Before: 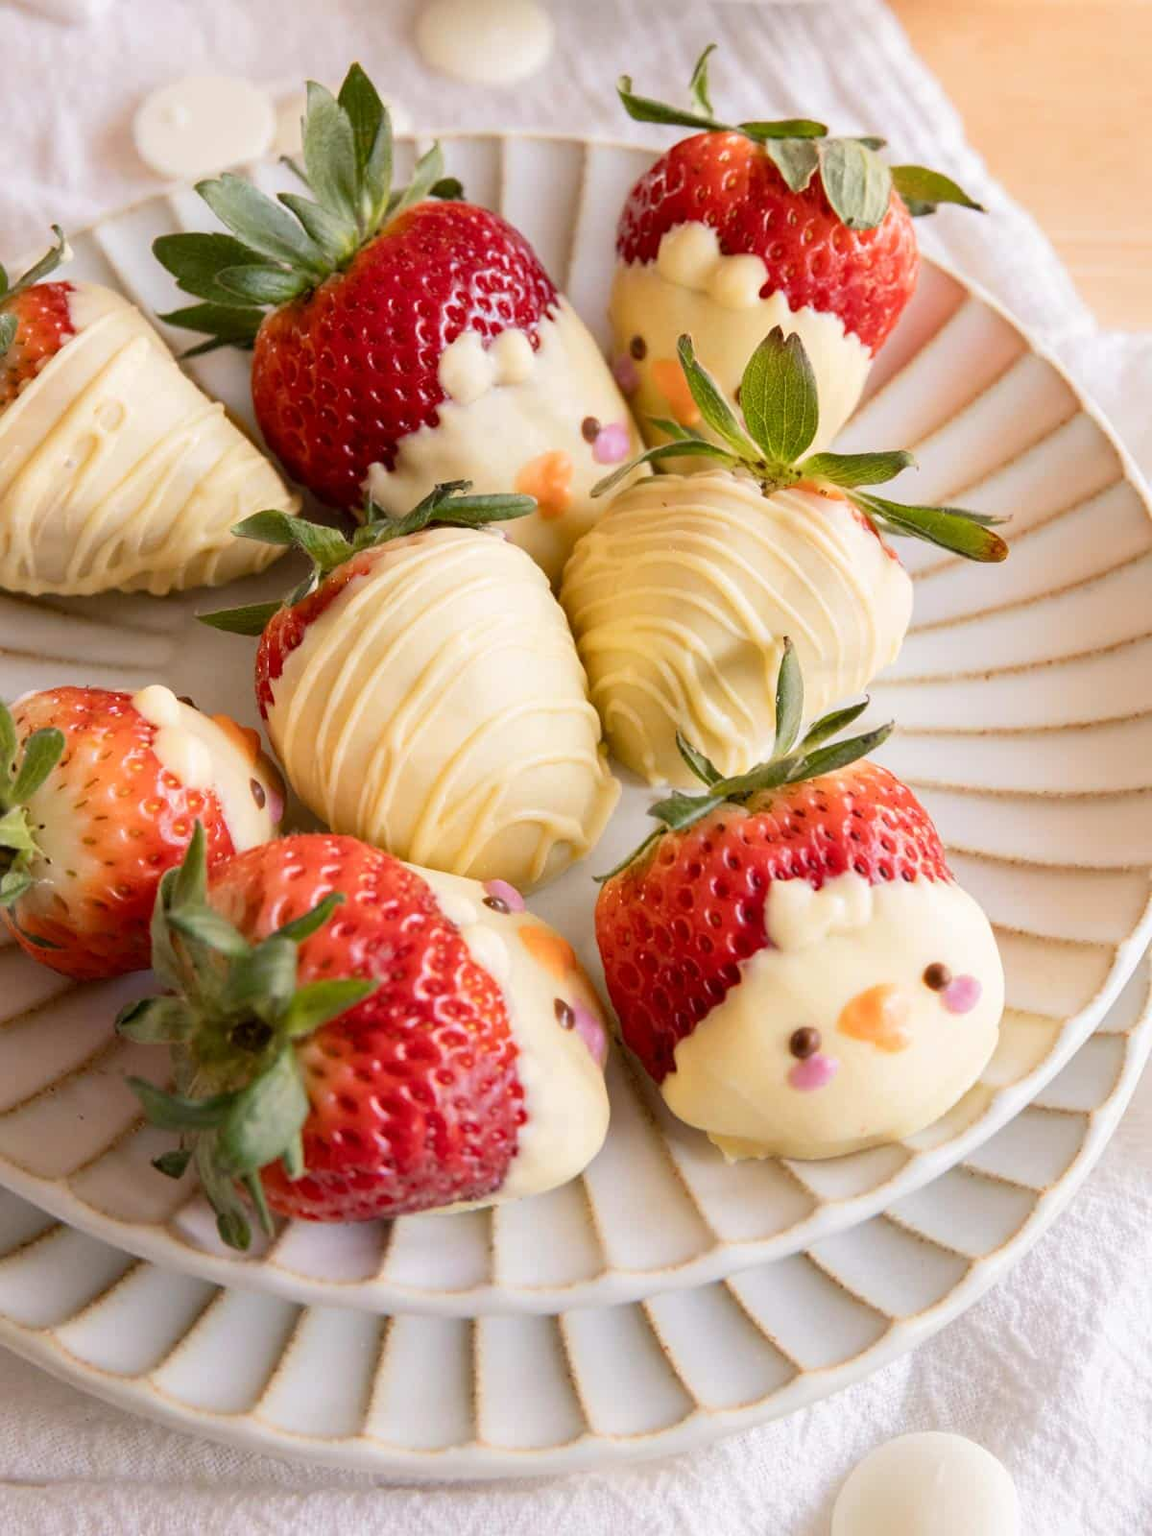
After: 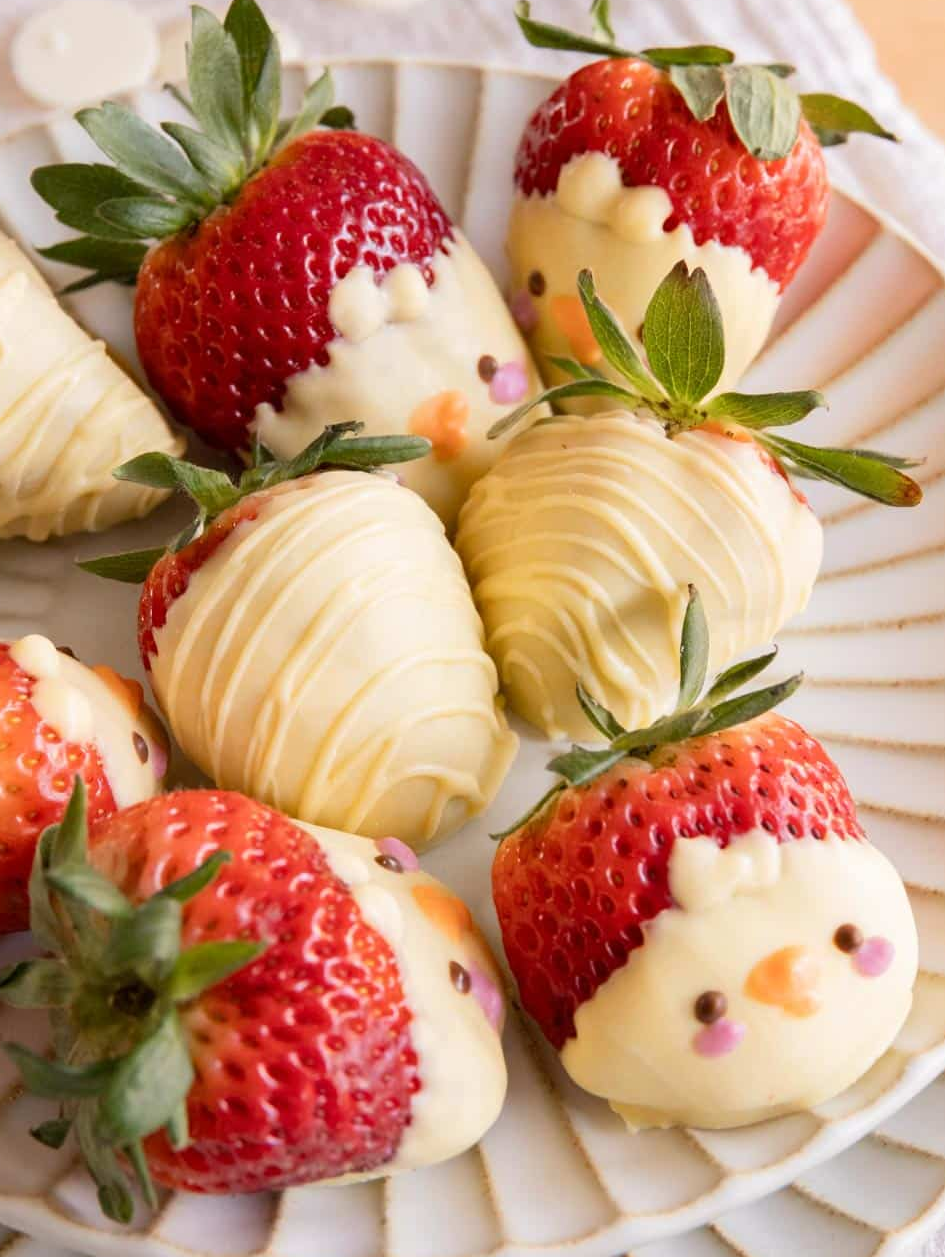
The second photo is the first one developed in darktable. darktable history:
crop and rotate: left 10.704%, top 5.031%, right 10.463%, bottom 16.378%
